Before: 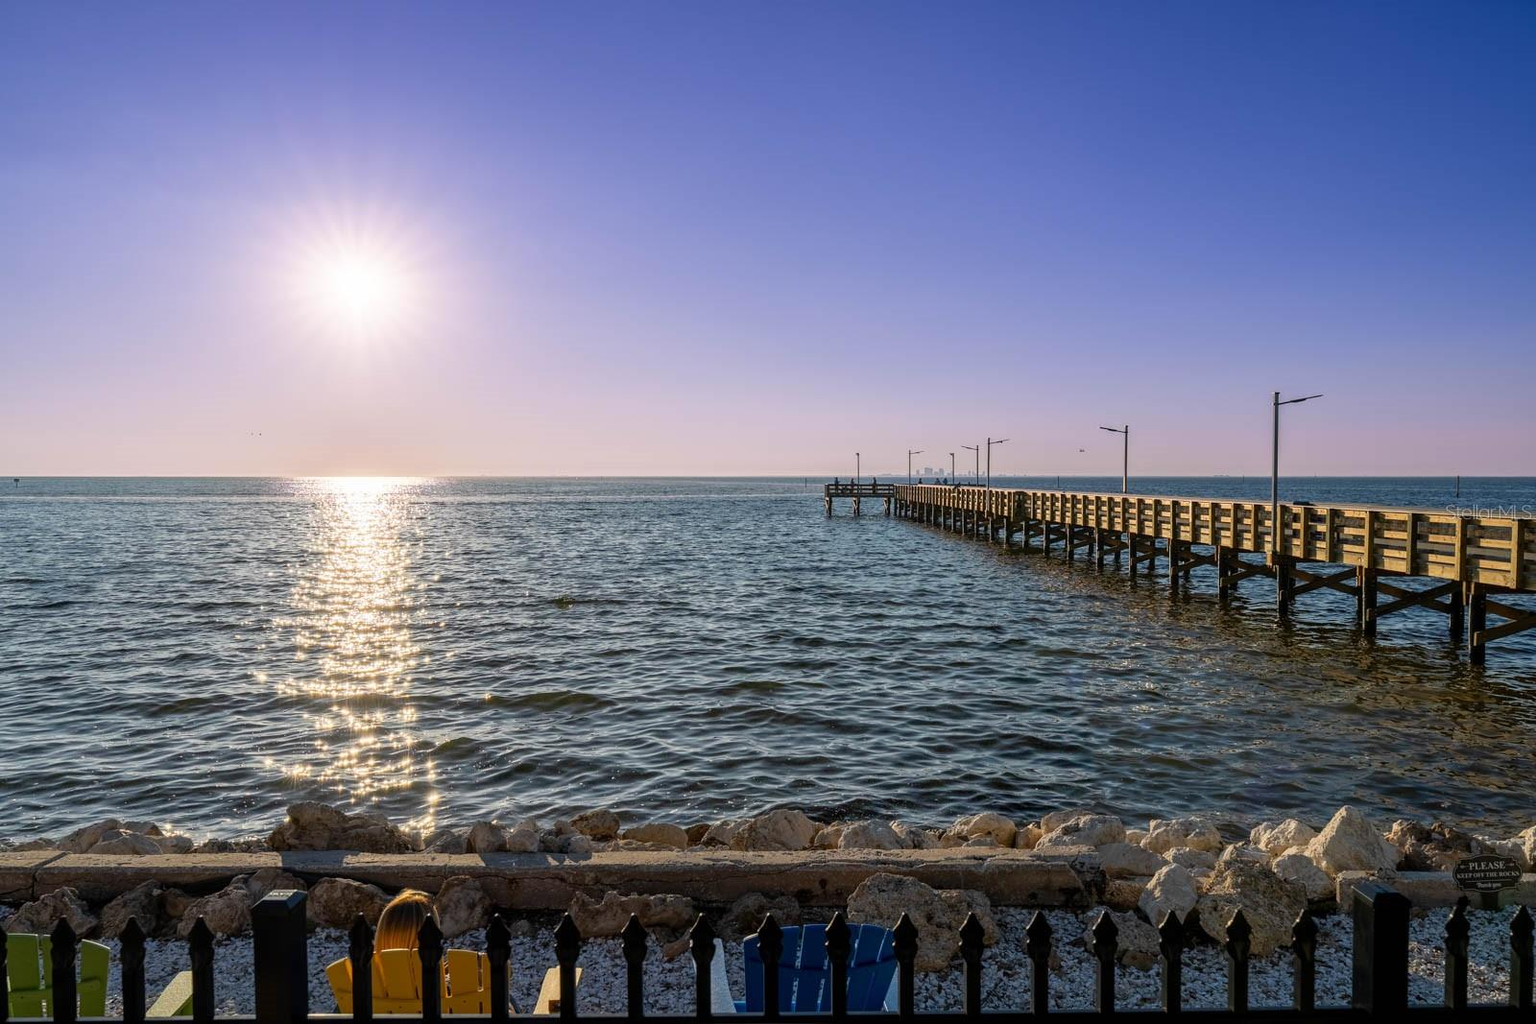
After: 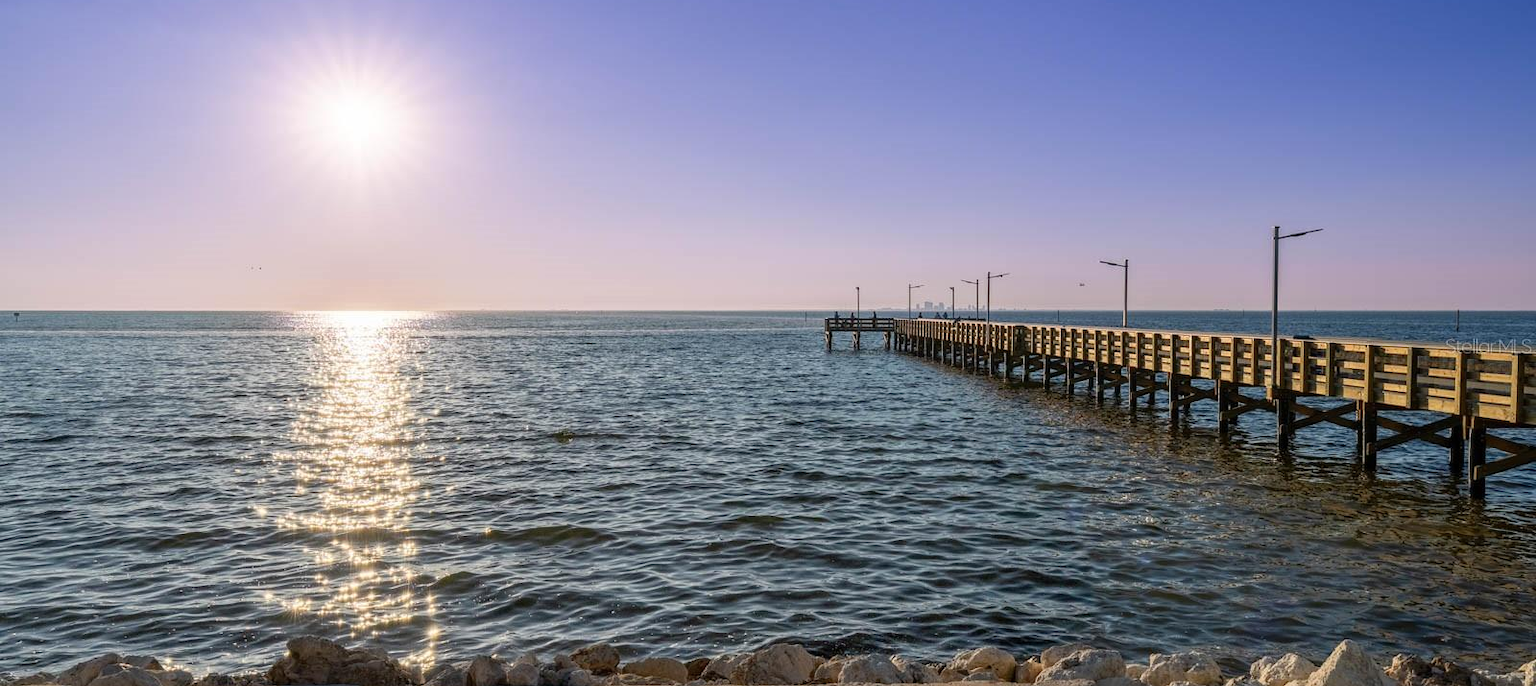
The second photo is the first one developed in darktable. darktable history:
crop: top 16.227%, bottom 16.742%
